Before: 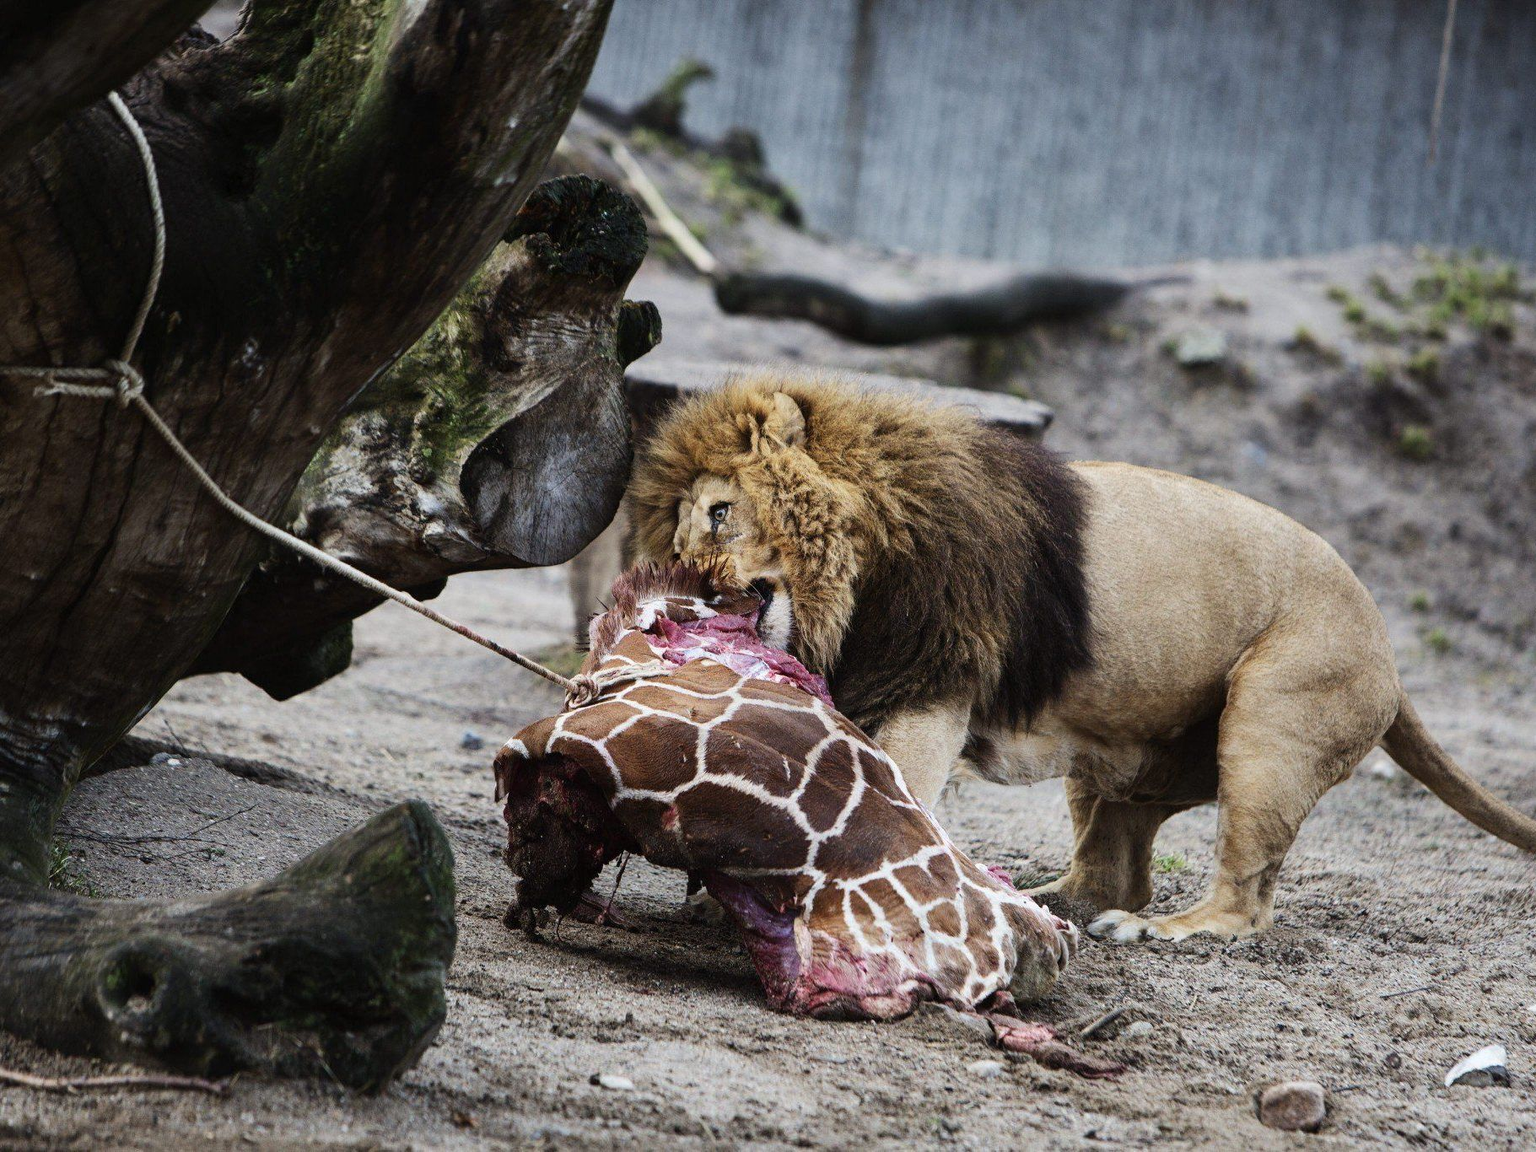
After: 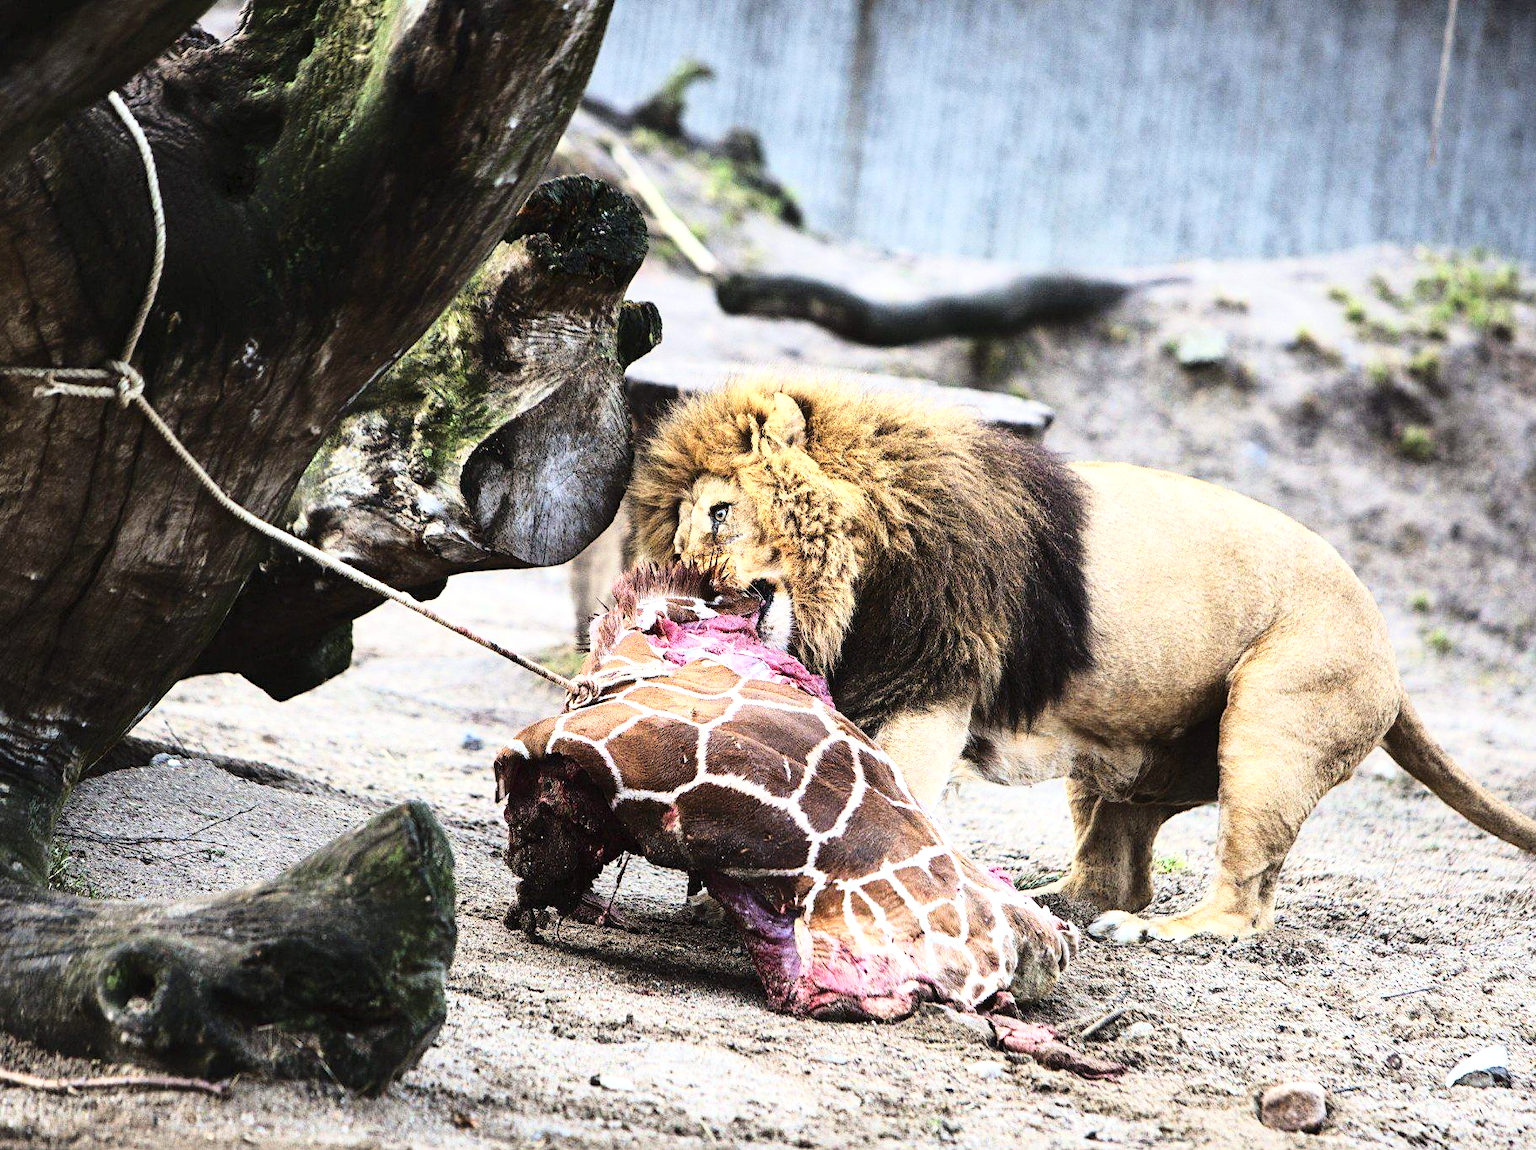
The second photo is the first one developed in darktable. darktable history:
tone equalizer: edges refinement/feathering 500, mask exposure compensation -1.57 EV, preserve details no
crop: top 0.056%, bottom 0.135%
base curve: curves: ch0 [(0, 0) (0.028, 0.03) (0.121, 0.232) (0.46, 0.748) (0.859, 0.968) (1, 1)], preserve colors average RGB
color calibration: illuminant same as pipeline (D50), adaptation none (bypass), x 0.331, y 0.334, temperature 5018.96 K
exposure: black level correction 0, exposure 0.702 EV, compensate highlight preservation false
sharpen: amount 0.201
shadows and highlights: shadows 29.74, highlights -30.33, low approximation 0.01, soften with gaussian
